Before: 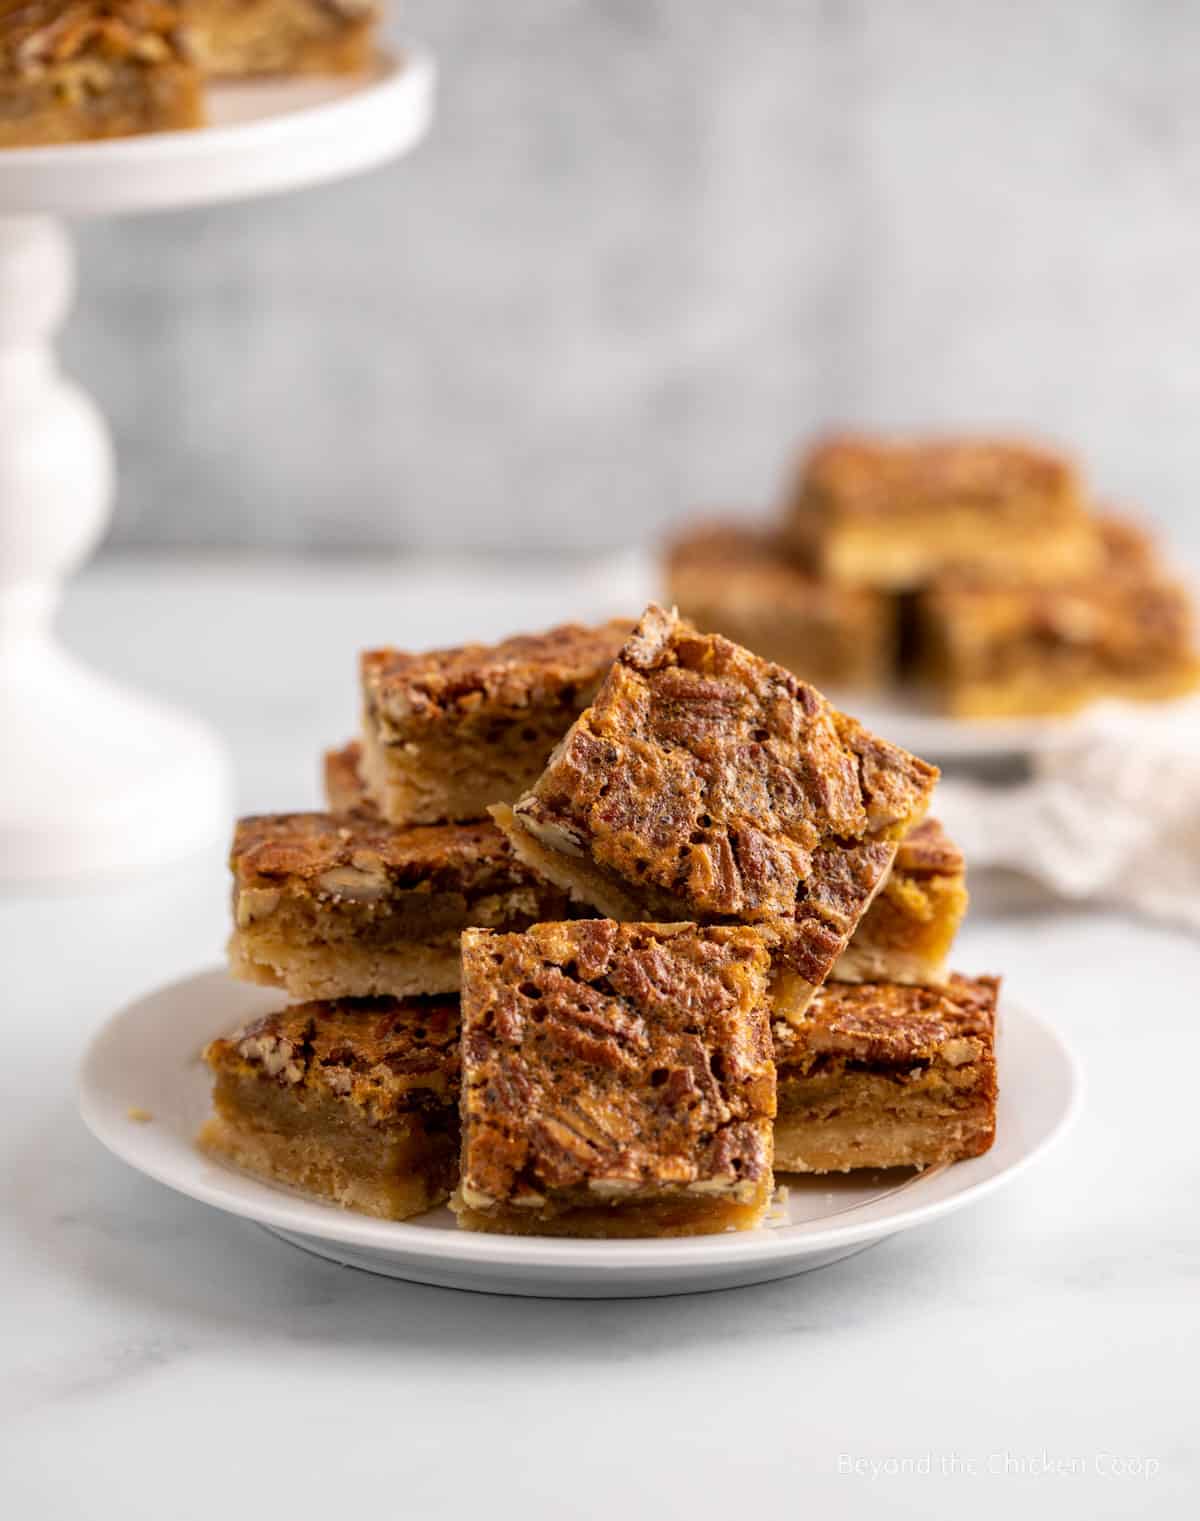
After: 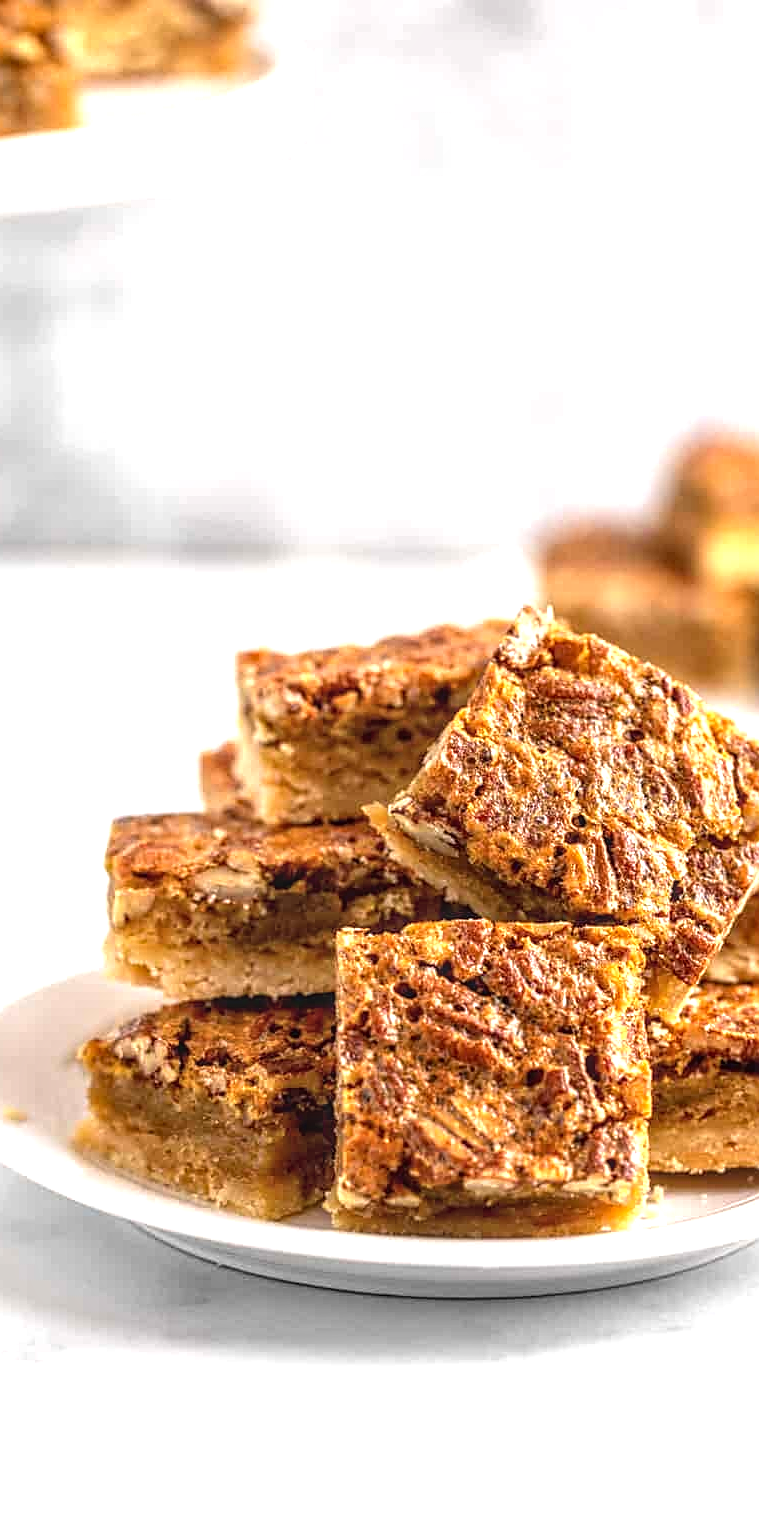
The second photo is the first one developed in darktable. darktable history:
crop: left 10.425%, right 26.317%
sharpen: on, module defaults
exposure: black level correction 0, exposure 1 EV, compensate exposure bias true, compensate highlight preservation false
local contrast: highlights 1%, shadows 1%, detail 134%
